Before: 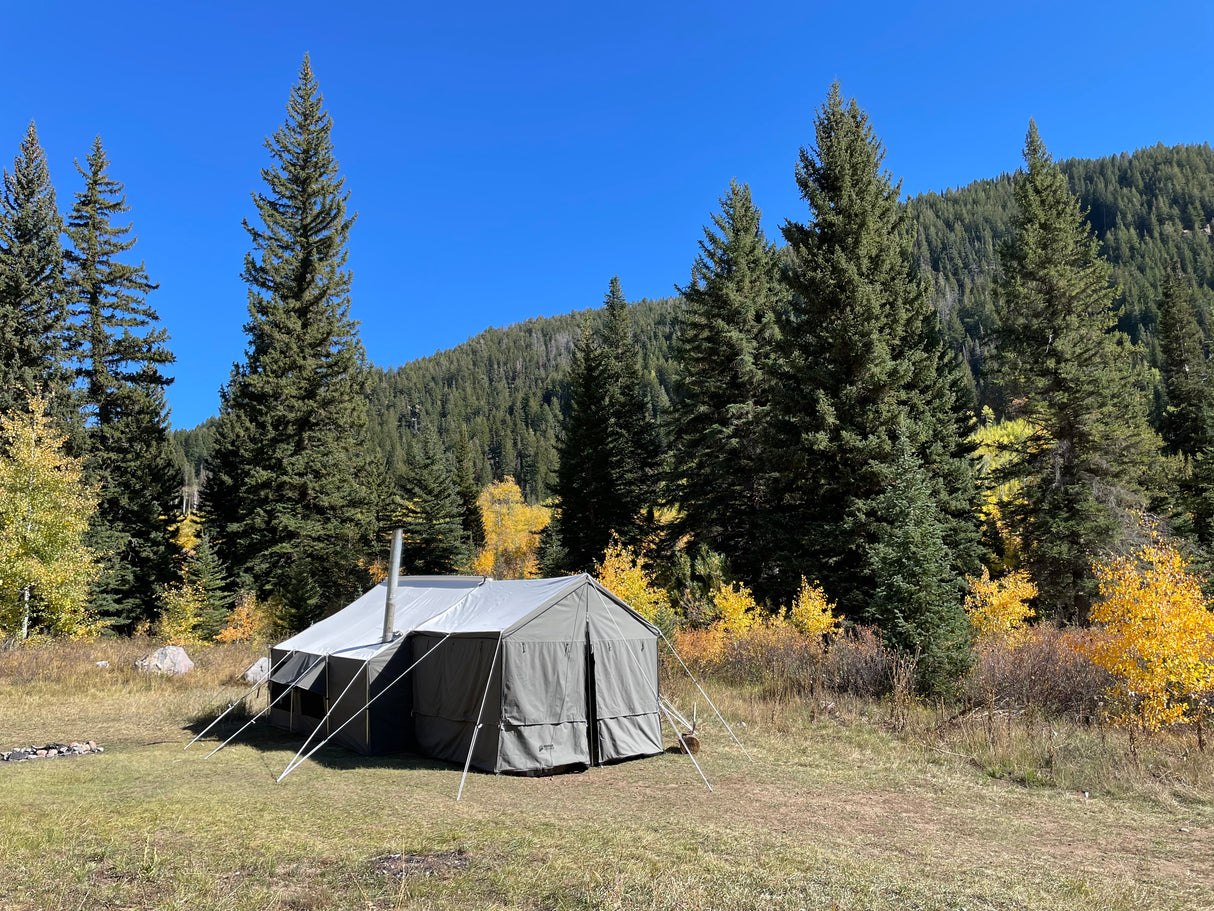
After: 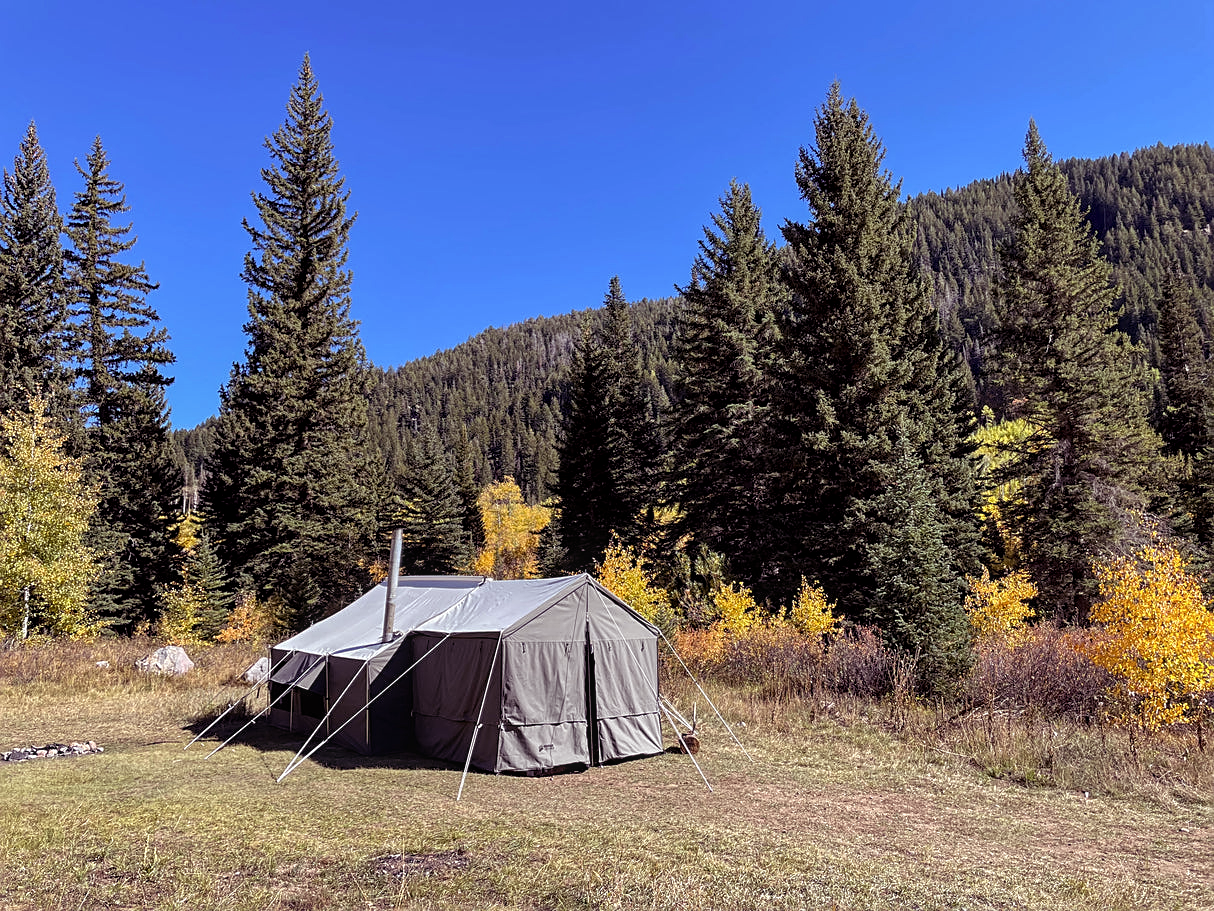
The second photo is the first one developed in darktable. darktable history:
local contrast: on, module defaults
sharpen: on, module defaults
color balance rgb: shadows lift › luminance 0.343%, shadows lift › chroma 6.914%, shadows lift › hue 298.91°, power › luminance -7.961%, power › chroma 1.363%, power › hue 330.53°, perceptual saturation grading › global saturation 0.012%, perceptual brilliance grading › global brilliance 2.609%, perceptual brilliance grading › highlights -2.579%, perceptual brilliance grading › shadows 2.998%
